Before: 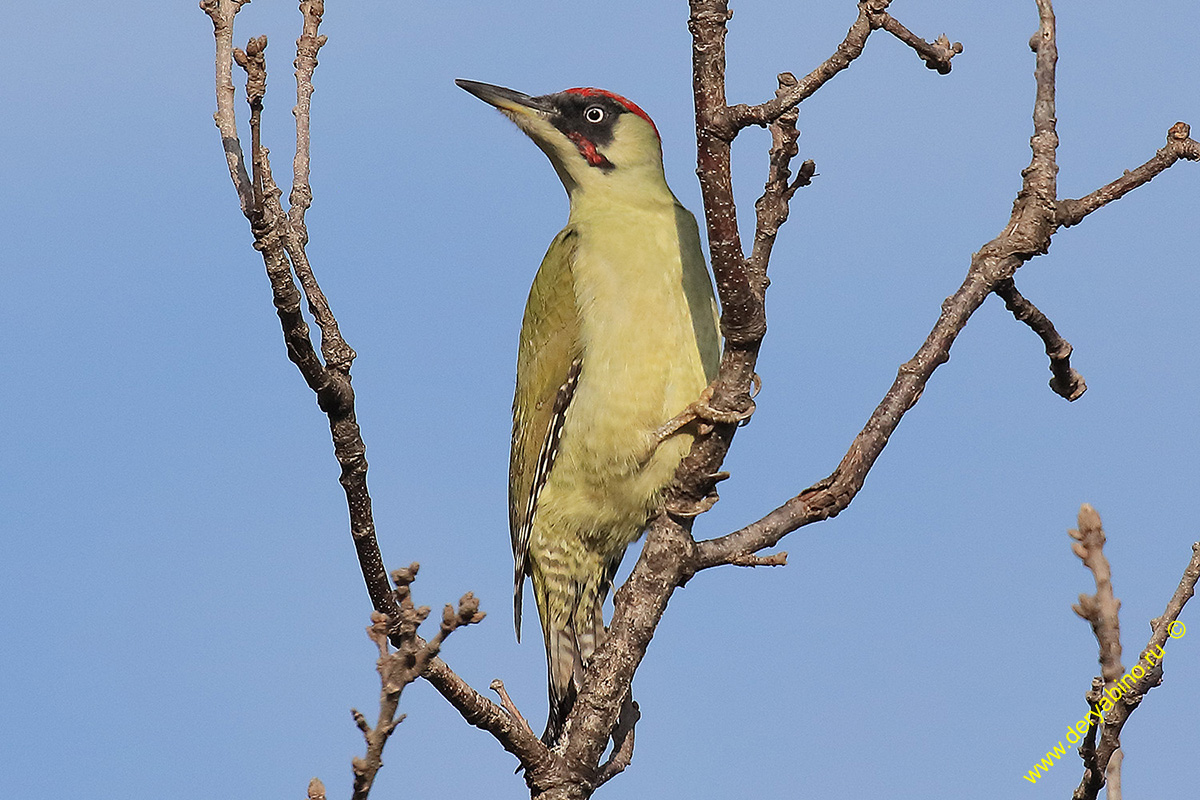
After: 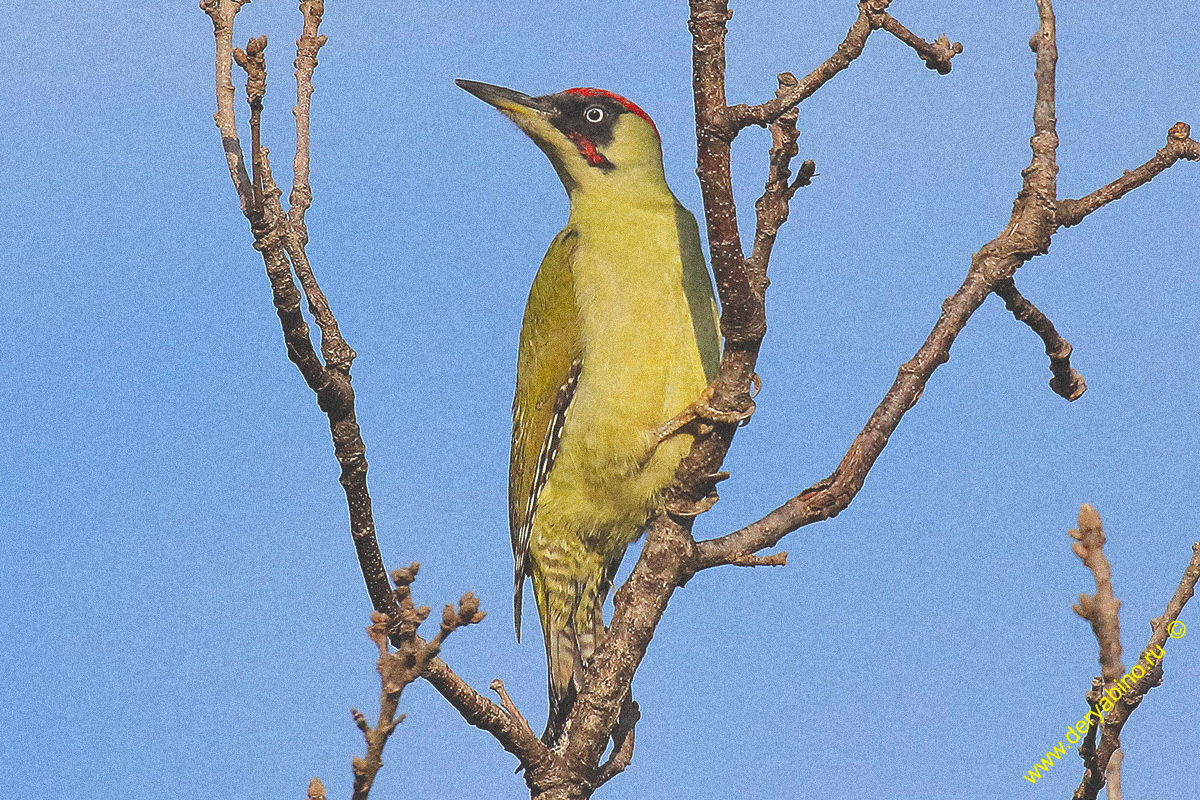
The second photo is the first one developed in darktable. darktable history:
exposure: black level correction -0.03, compensate highlight preservation false
grain: coarseness 14.49 ISO, strength 48.04%, mid-tones bias 35%
color balance rgb: perceptual saturation grading › global saturation 30%, global vibrance 20%
